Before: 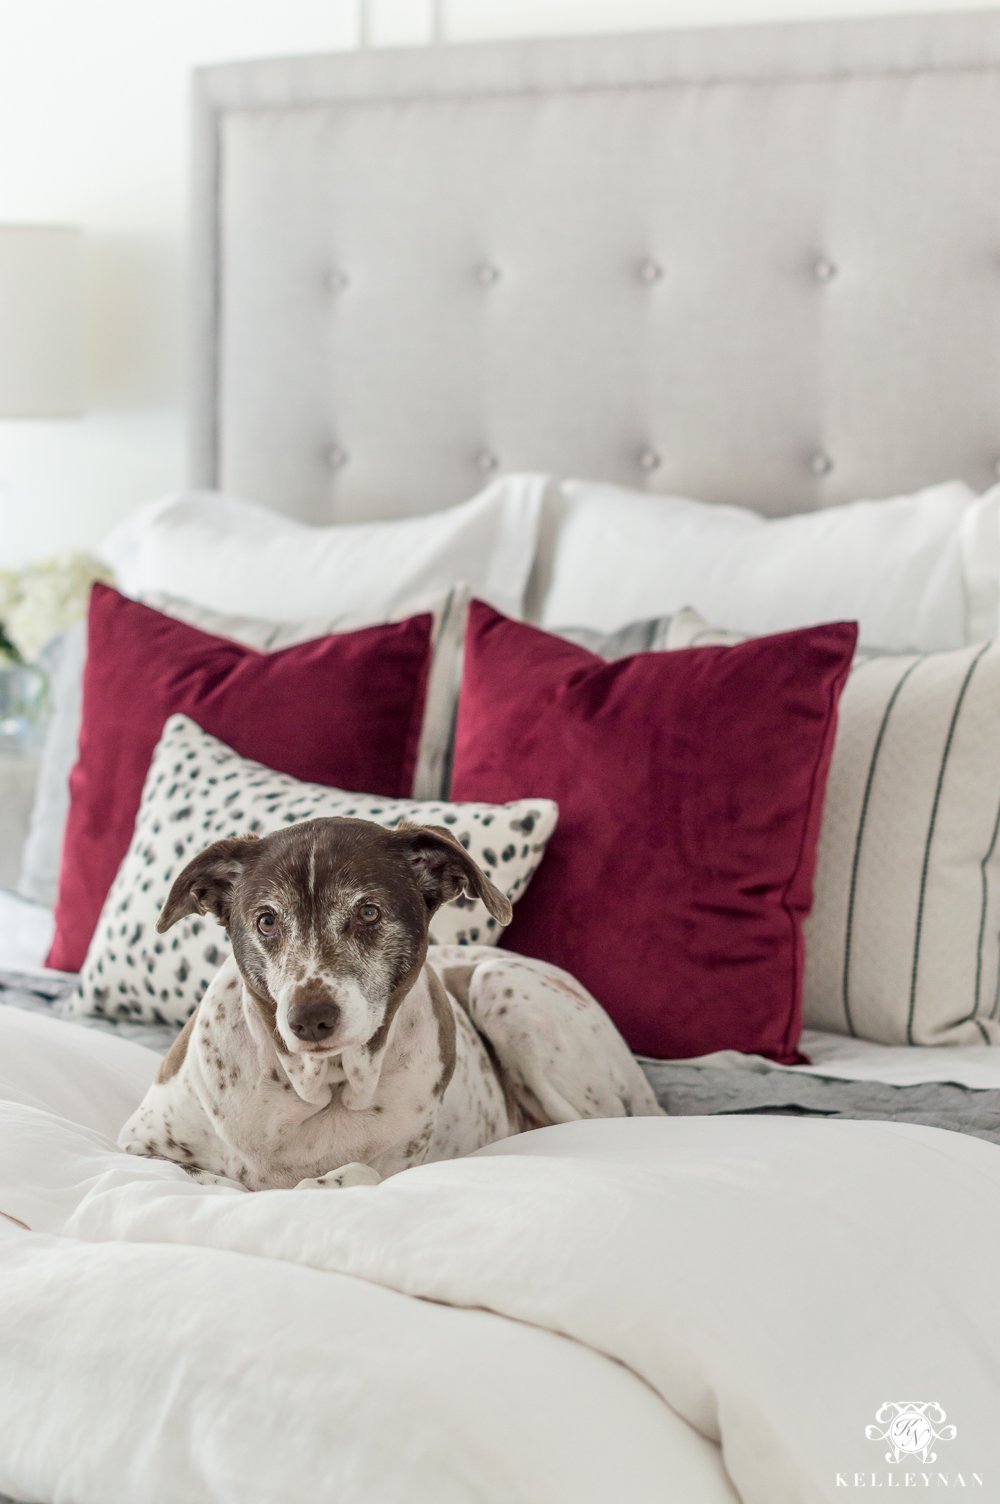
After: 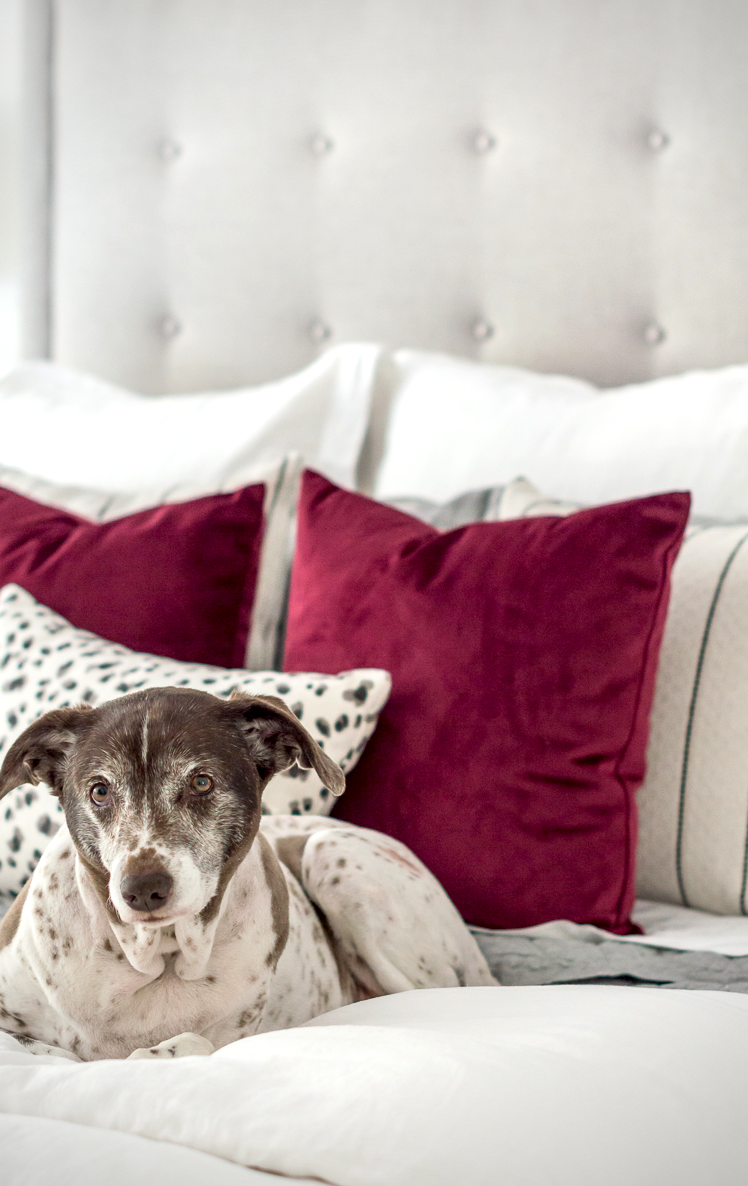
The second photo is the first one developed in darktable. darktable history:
crop: left 16.768%, top 8.653%, right 8.362%, bottom 12.485%
exposure: black level correction 0.005, exposure 0.417 EV, compensate highlight preservation false
vignetting: on, module defaults
